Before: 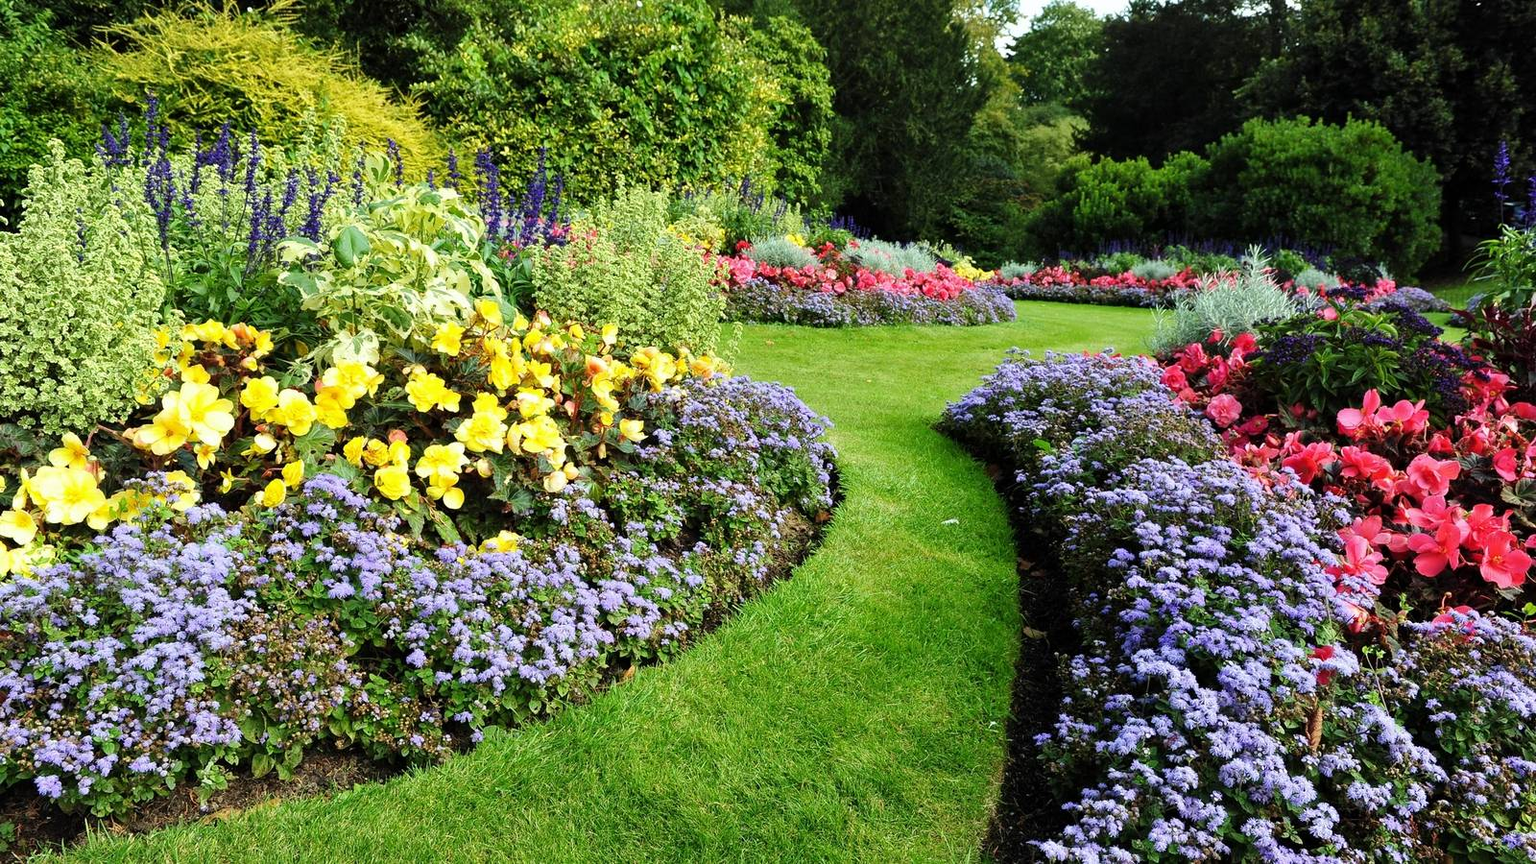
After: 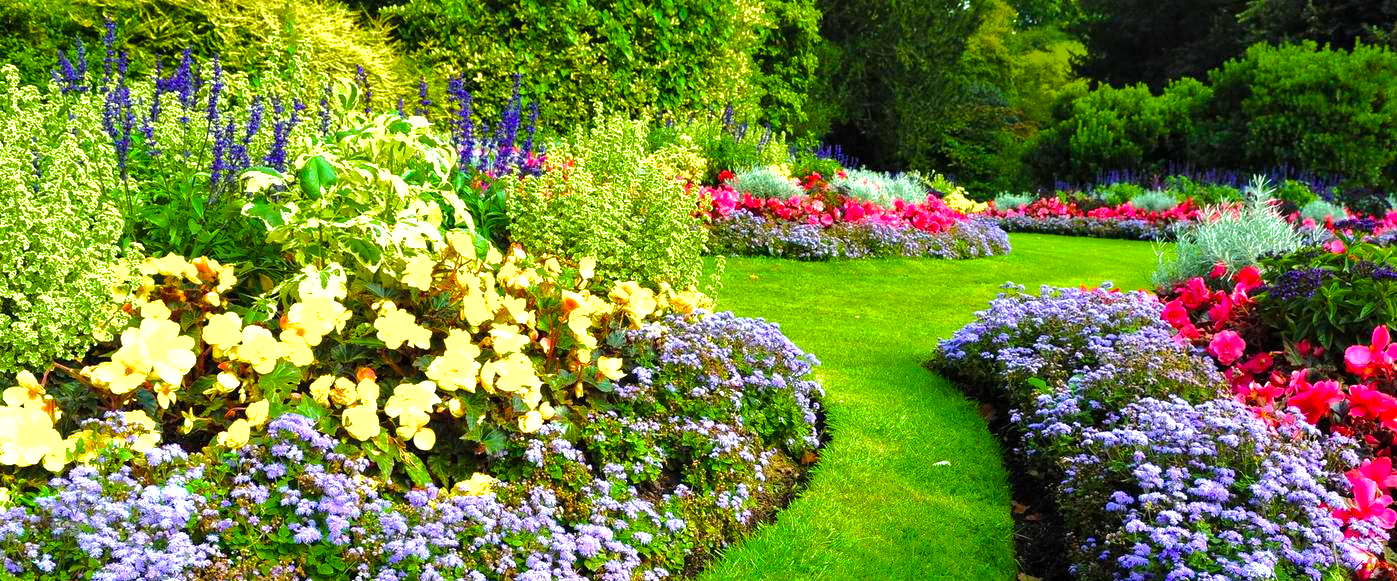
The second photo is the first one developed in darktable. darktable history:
color balance rgb: linear chroma grading › global chroma 20%, perceptual saturation grading › global saturation 25%, perceptual brilliance grading › global brilliance 20%, global vibrance 20%
shadows and highlights: shadows 40, highlights -60
crop: left 3.015%, top 8.969%, right 9.647%, bottom 26.457%
